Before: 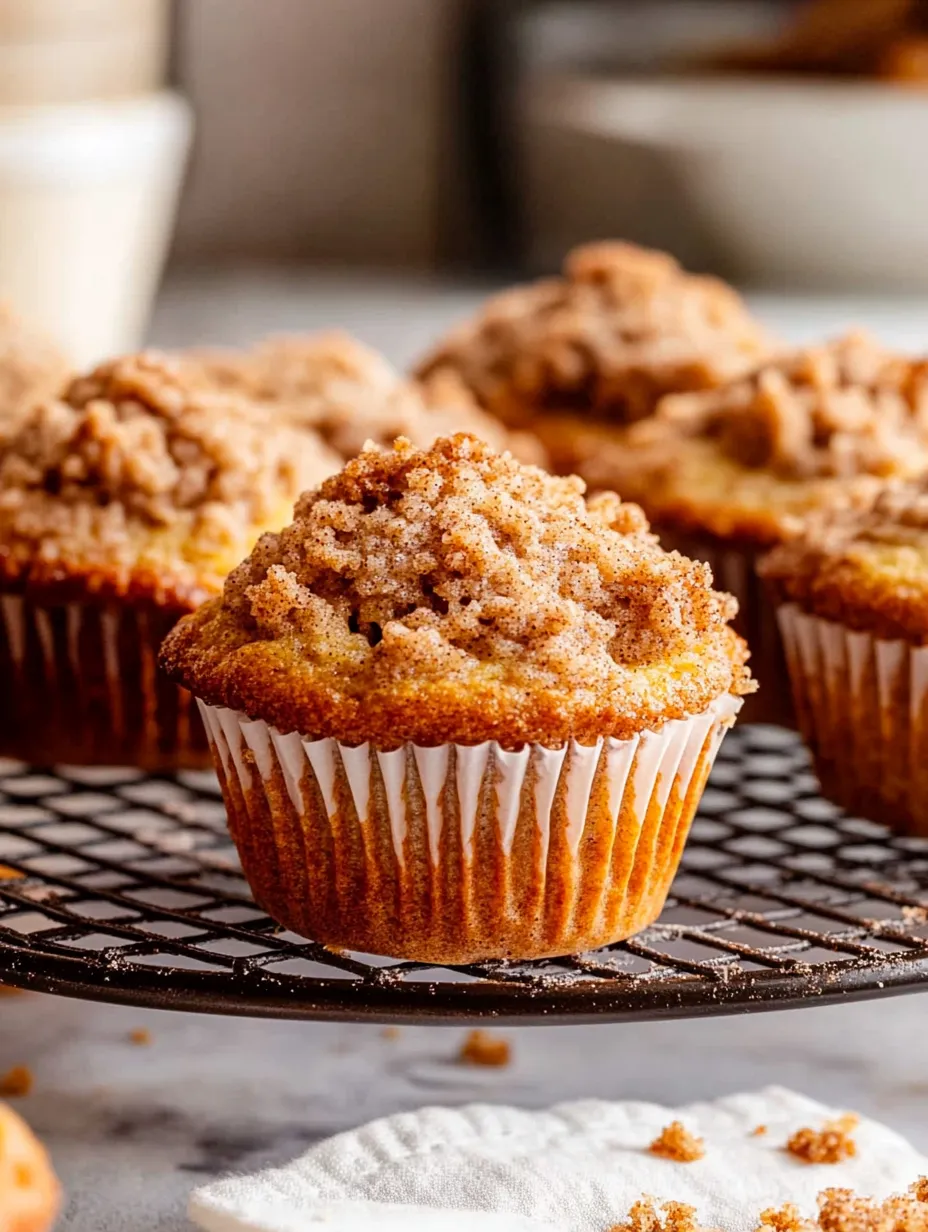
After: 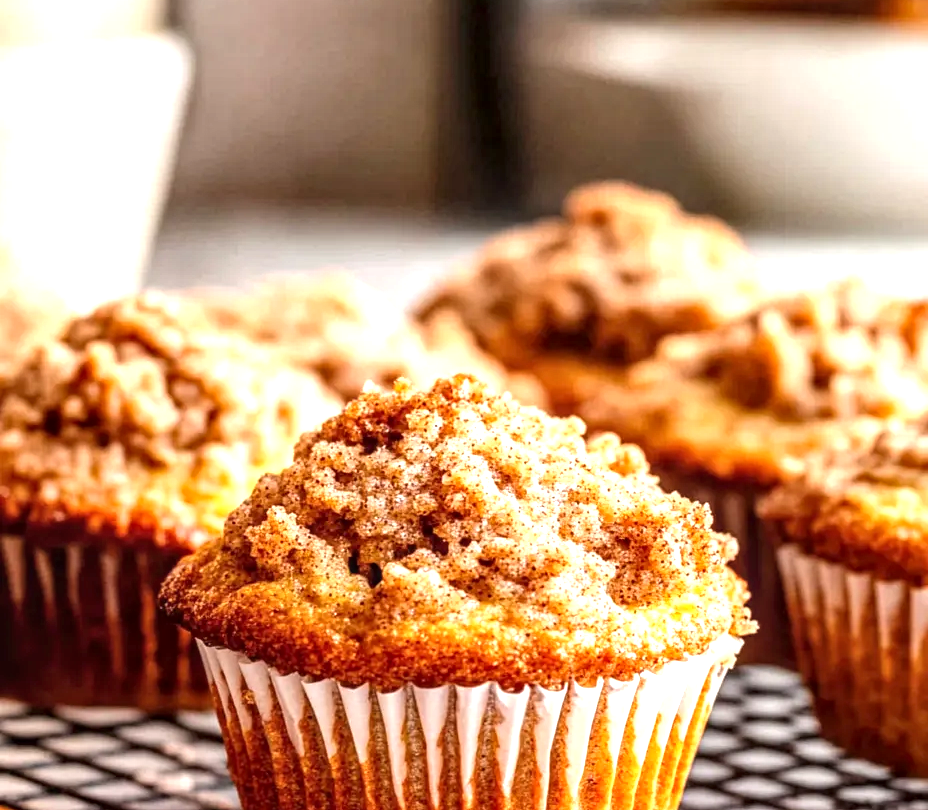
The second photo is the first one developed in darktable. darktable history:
local contrast: detail 130%
crop and rotate: top 4.852%, bottom 29.394%
exposure: black level correction 0, exposure 0.891 EV, compensate highlight preservation false
